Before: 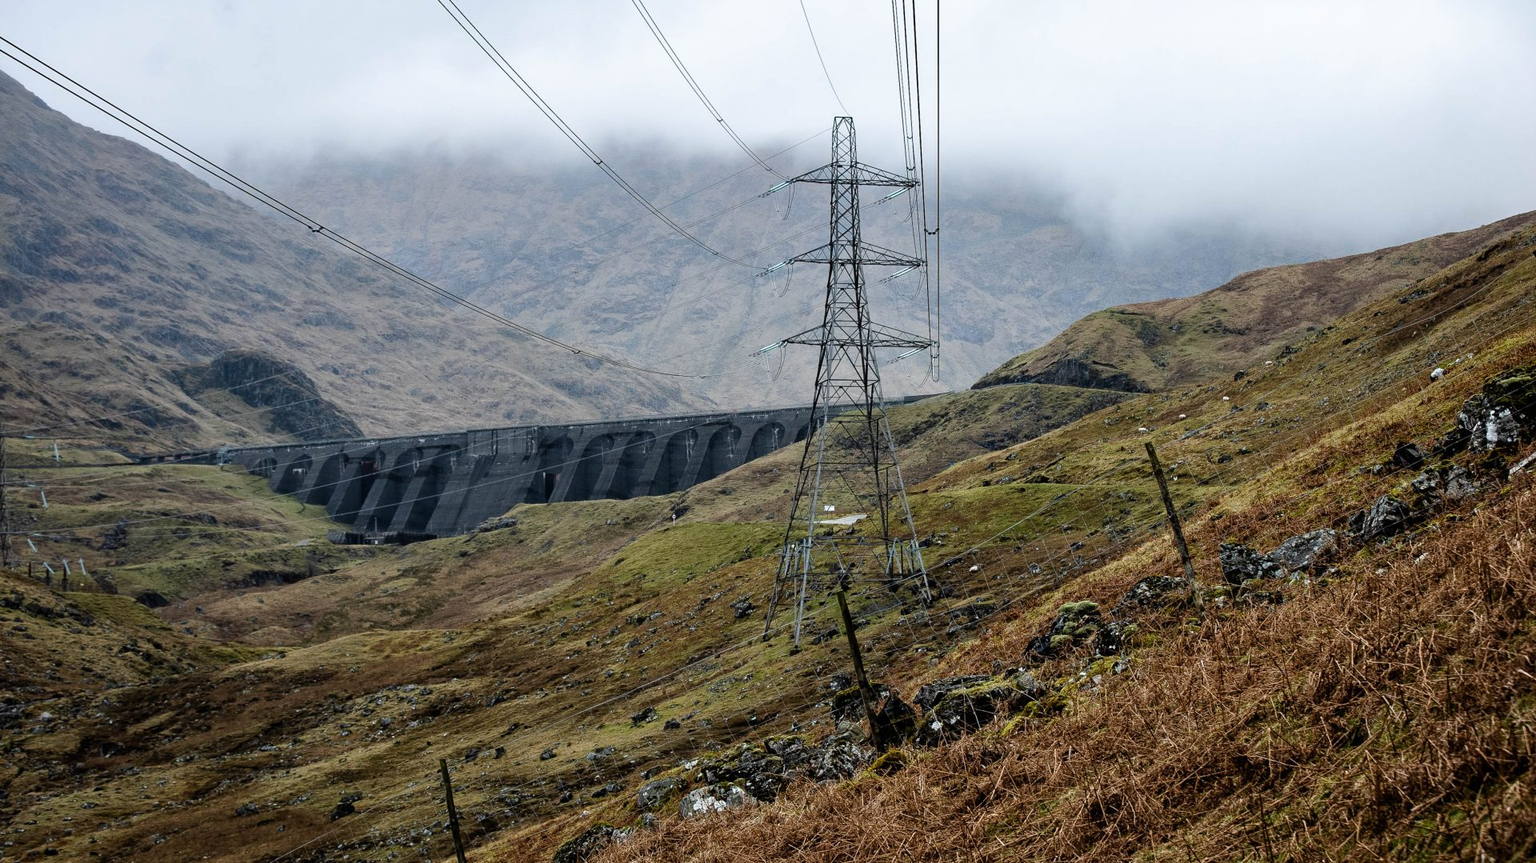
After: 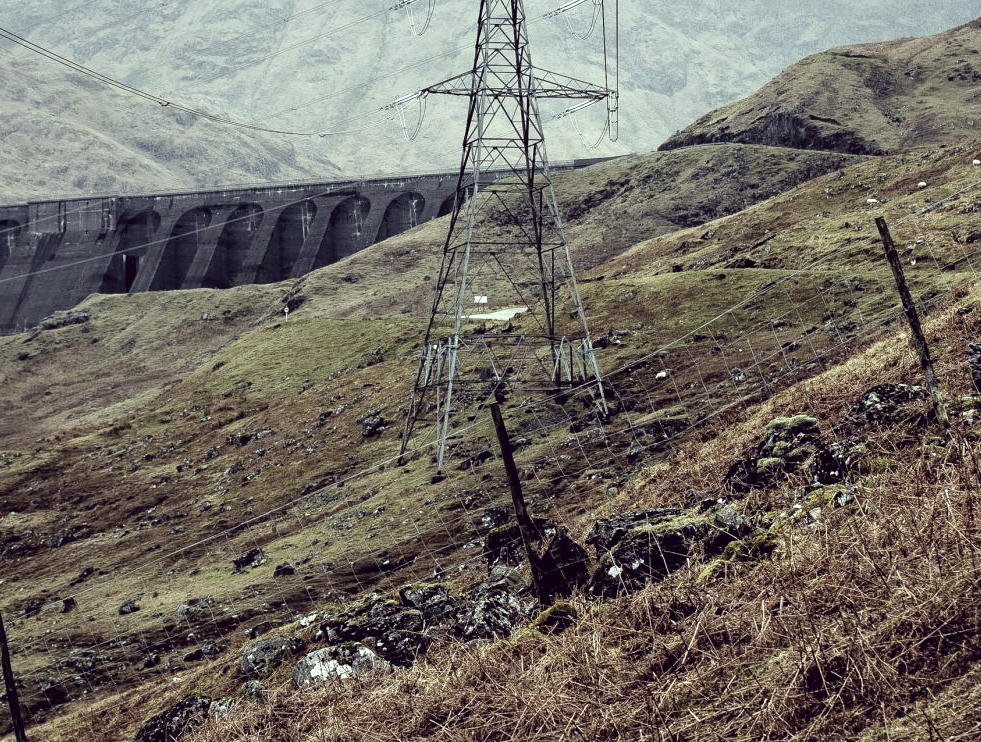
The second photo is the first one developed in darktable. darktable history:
color correction: highlights a* -20.42, highlights b* 20.92, shadows a* 19.67, shadows b* -20.53, saturation 0.423
contrast brightness saturation: saturation 0.181
crop and rotate: left 29.006%, top 31.167%, right 19.856%
tone equalizer: -8 EV -0.739 EV, -7 EV -0.719 EV, -6 EV -0.566 EV, -5 EV -0.403 EV, -3 EV 0.388 EV, -2 EV 0.6 EV, -1 EV 0.682 EV, +0 EV 0.761 EV
